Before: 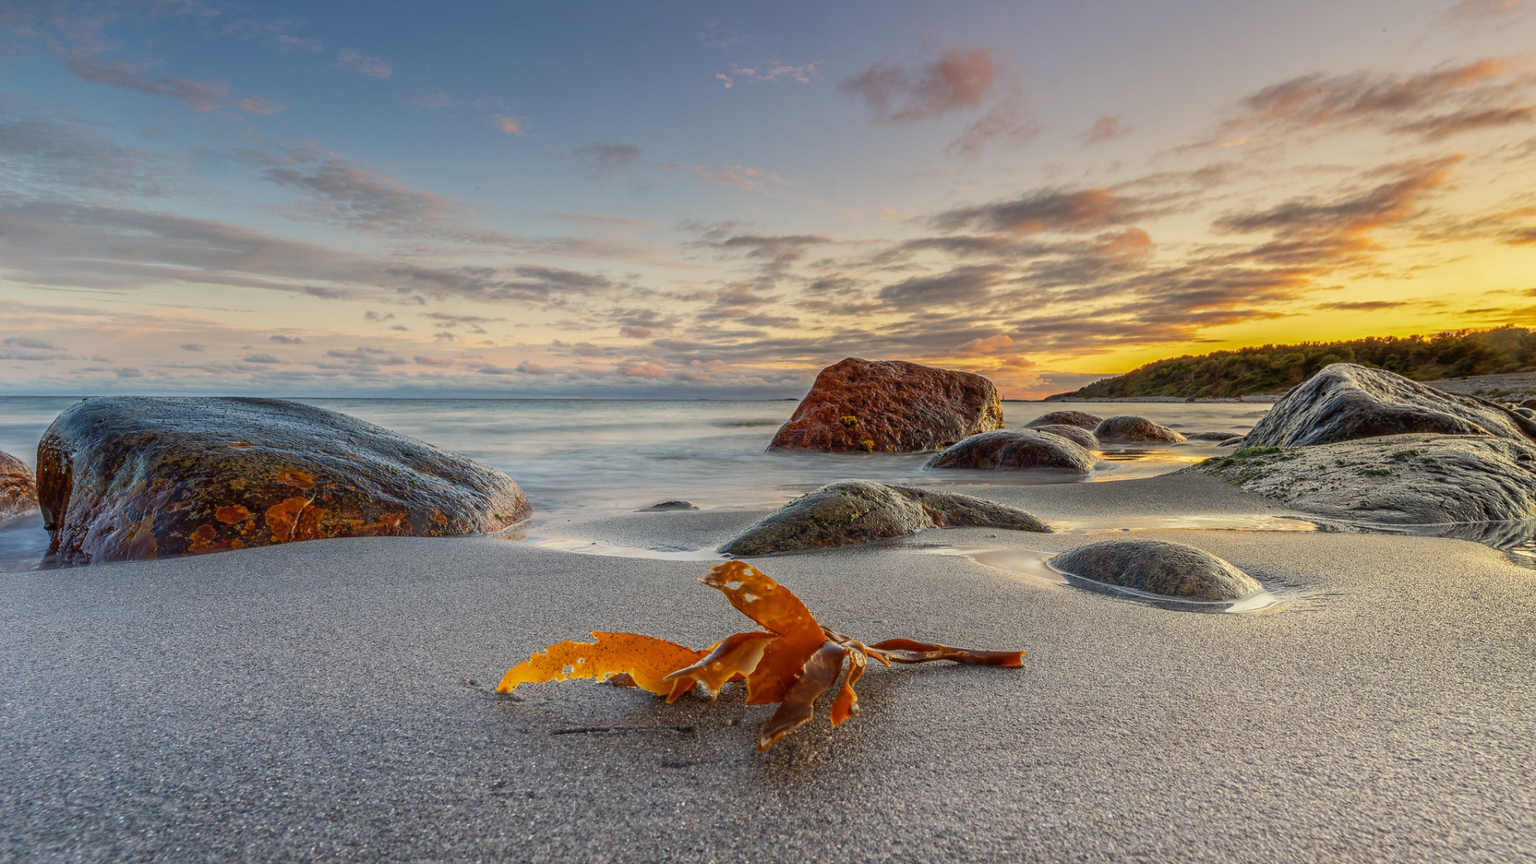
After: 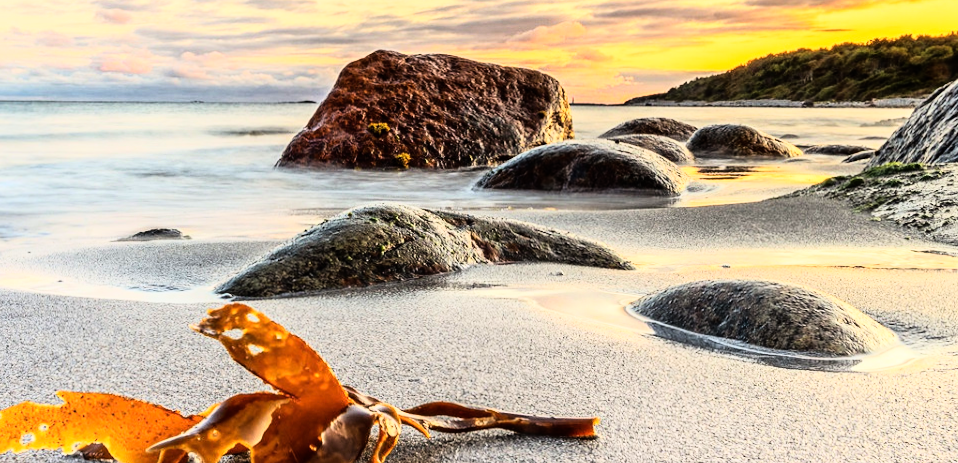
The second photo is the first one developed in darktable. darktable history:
rgb curve: curves: ch0 [(0, 0) (0.21, 0.15) (0.24, 0.21) (0.5, 0.75) (0.75, 0.96) (0.89, 0.99) (1, 1)]; ch1 [(0, 0.02) (0.21, 0.13) (0.25, 0.2) (0.5, 0.67) (0.75, 0.9) (0.89, 0.97) (1, 1)]; ch2 [(0, 0.02) (0.21, 0.13) (0.25, 0.2) (0.5, 0.67) (0.75, 0.9) (0.89, 0.97) (1, 1)], compensate middle gray true
crop: left 35.03%, top 36.625%, right 14.663%, bottom 20.057%
rotate and perspective: rotation 0.192°, lens shift (horizontal) -0.015, crop left 0.005, crop right 0.996, crop top 0.006, crop bottom 0.99
